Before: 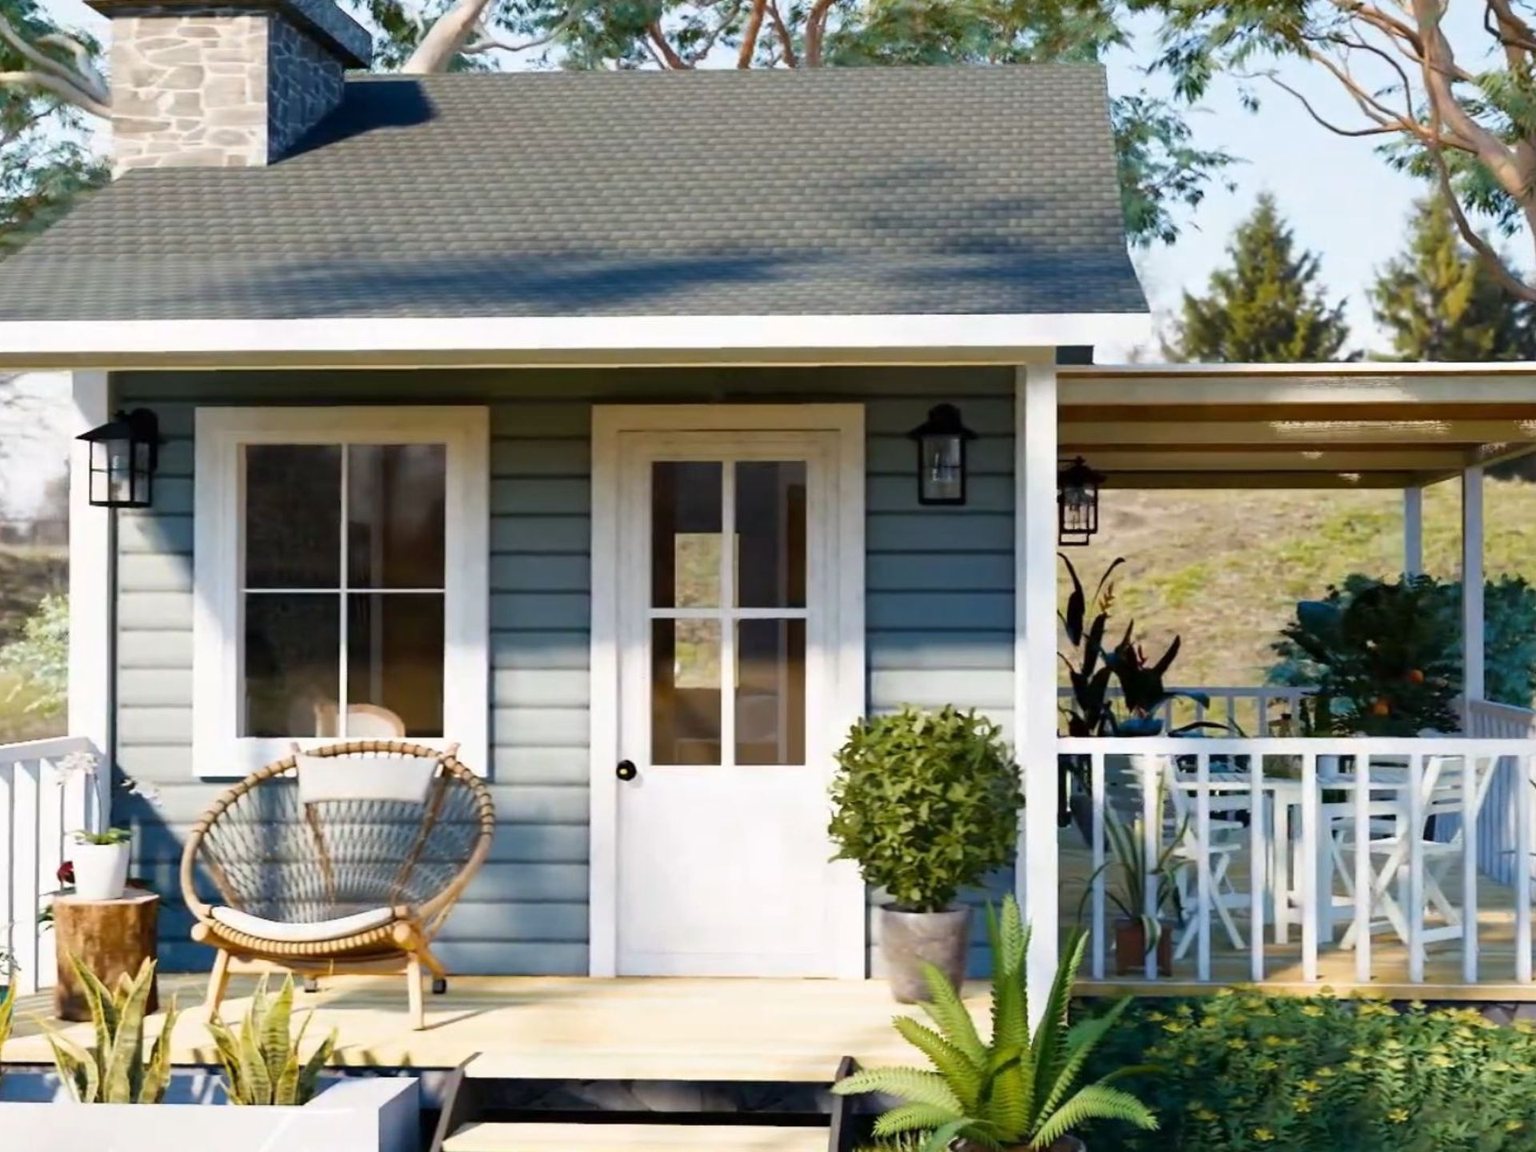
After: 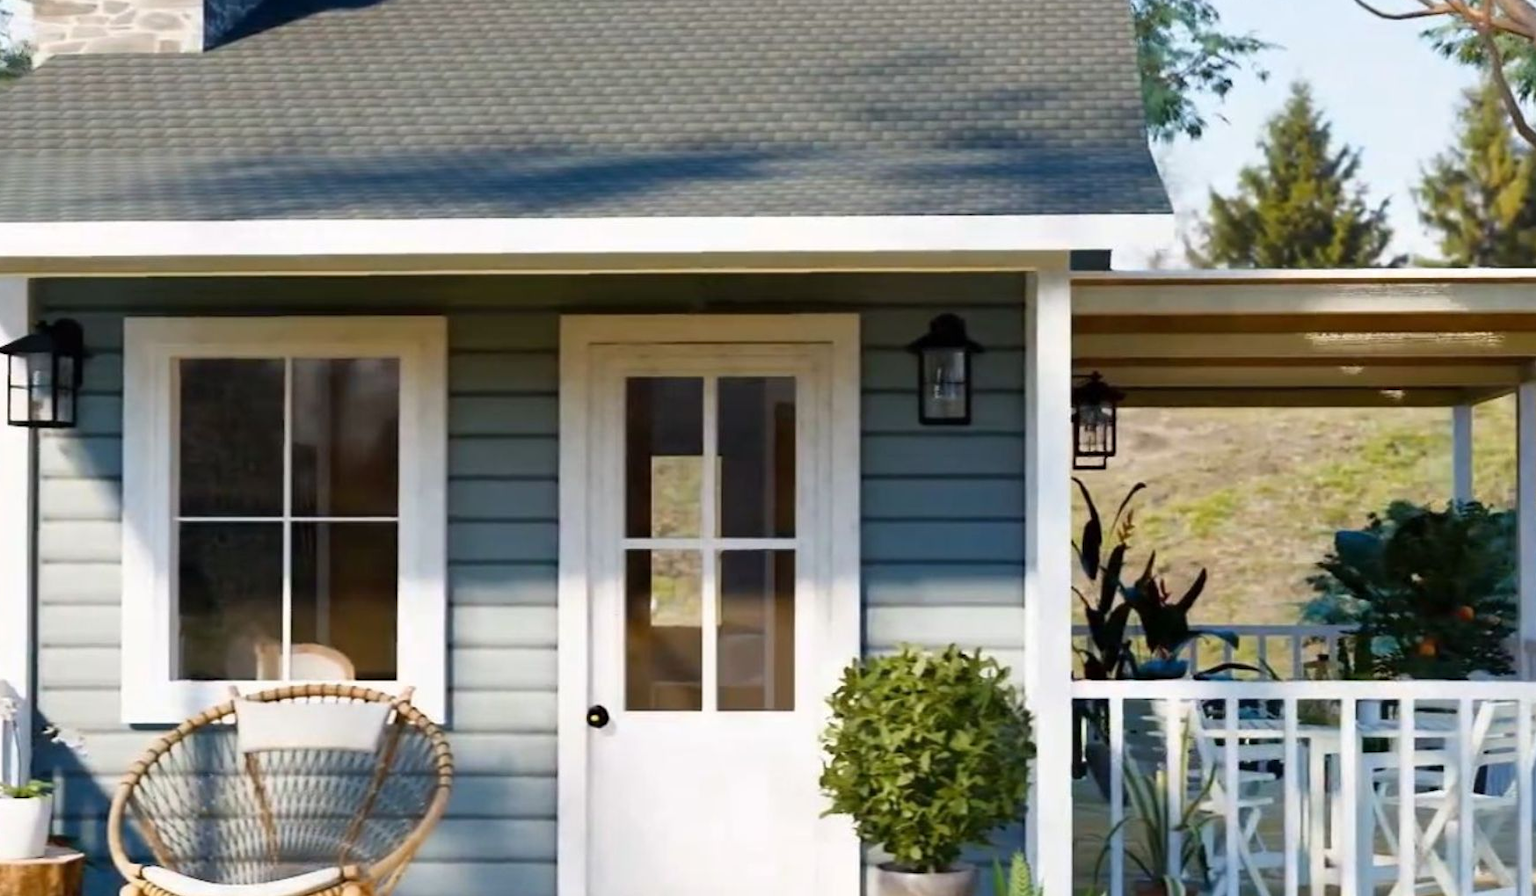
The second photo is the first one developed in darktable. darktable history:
crop: left 5.375%, top 10.313%, right 3.583%, bottom 18.816%
